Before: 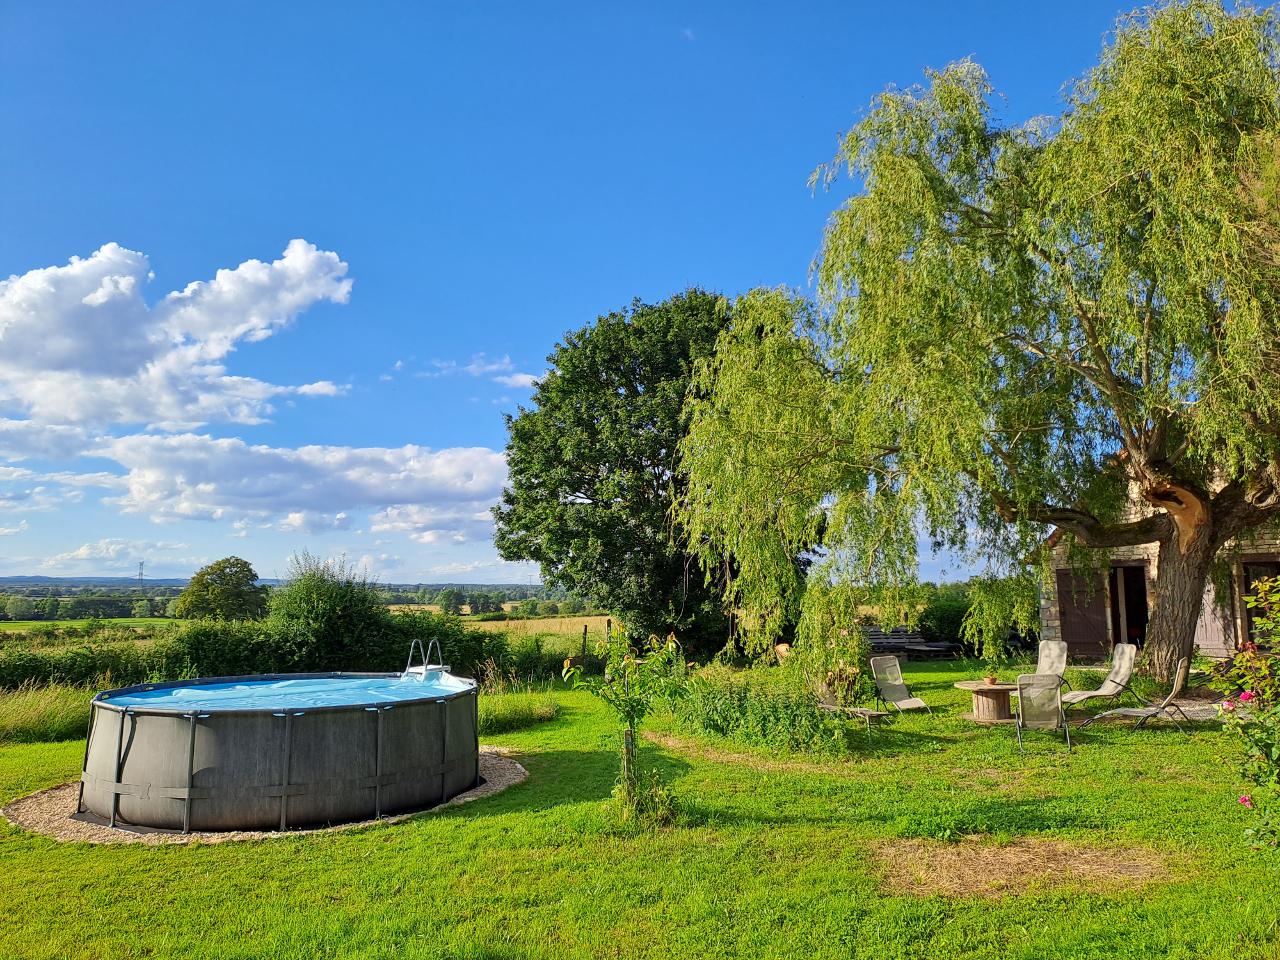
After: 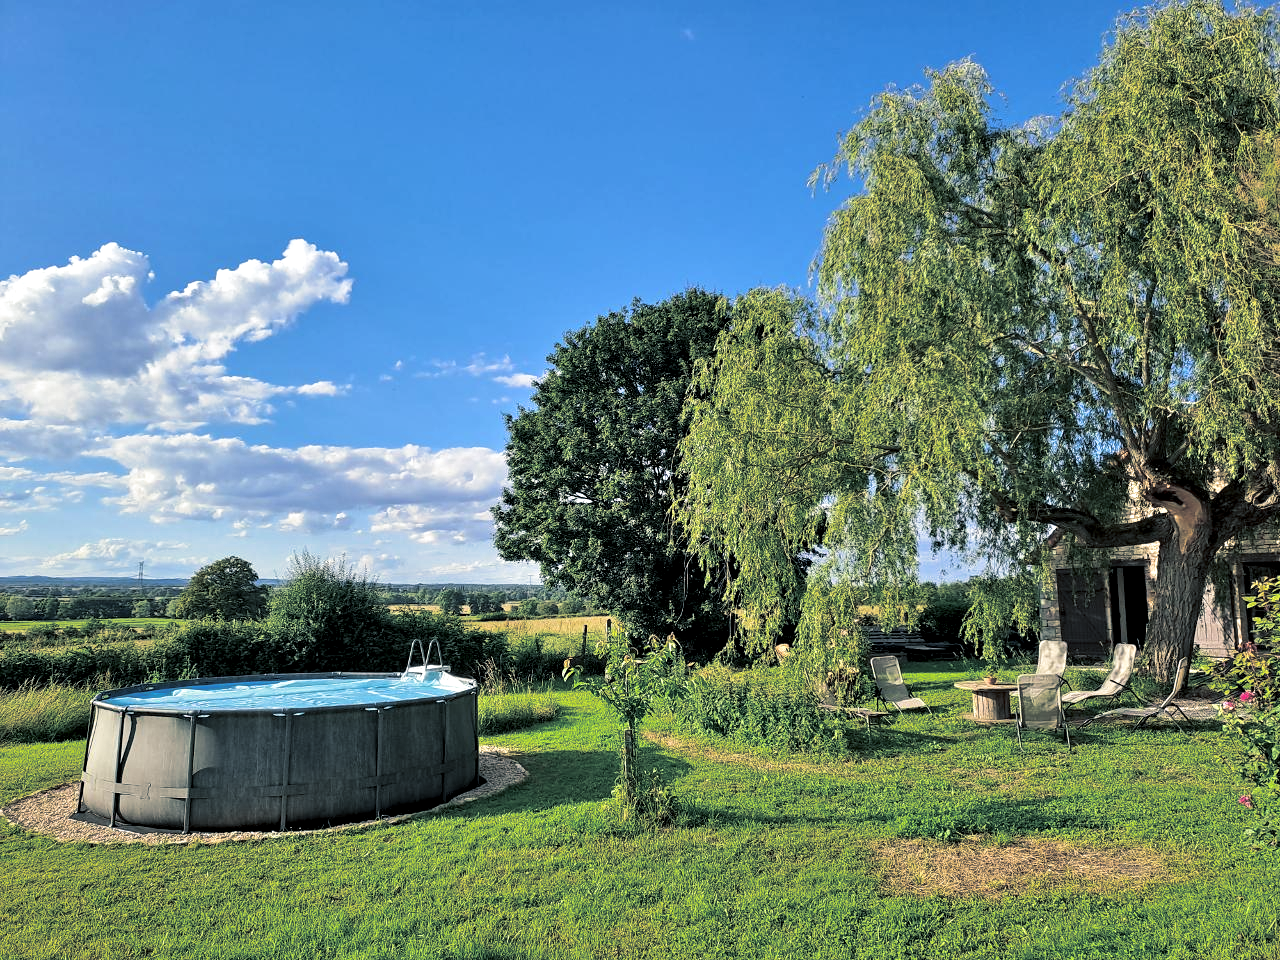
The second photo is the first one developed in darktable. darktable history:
contrast equalizer: y [[0.546, 0.552, 0.554, 0.554, 0.552, 0.546], [0.5 ×6], [0.5 ×6], [0 ×6], [0 ×6]]
split-toning: shadows › hue 205.2°, shadows › saturation 0.29, highlights › hue 50.4°, highlights › saturation 0.38, balance -49.9
